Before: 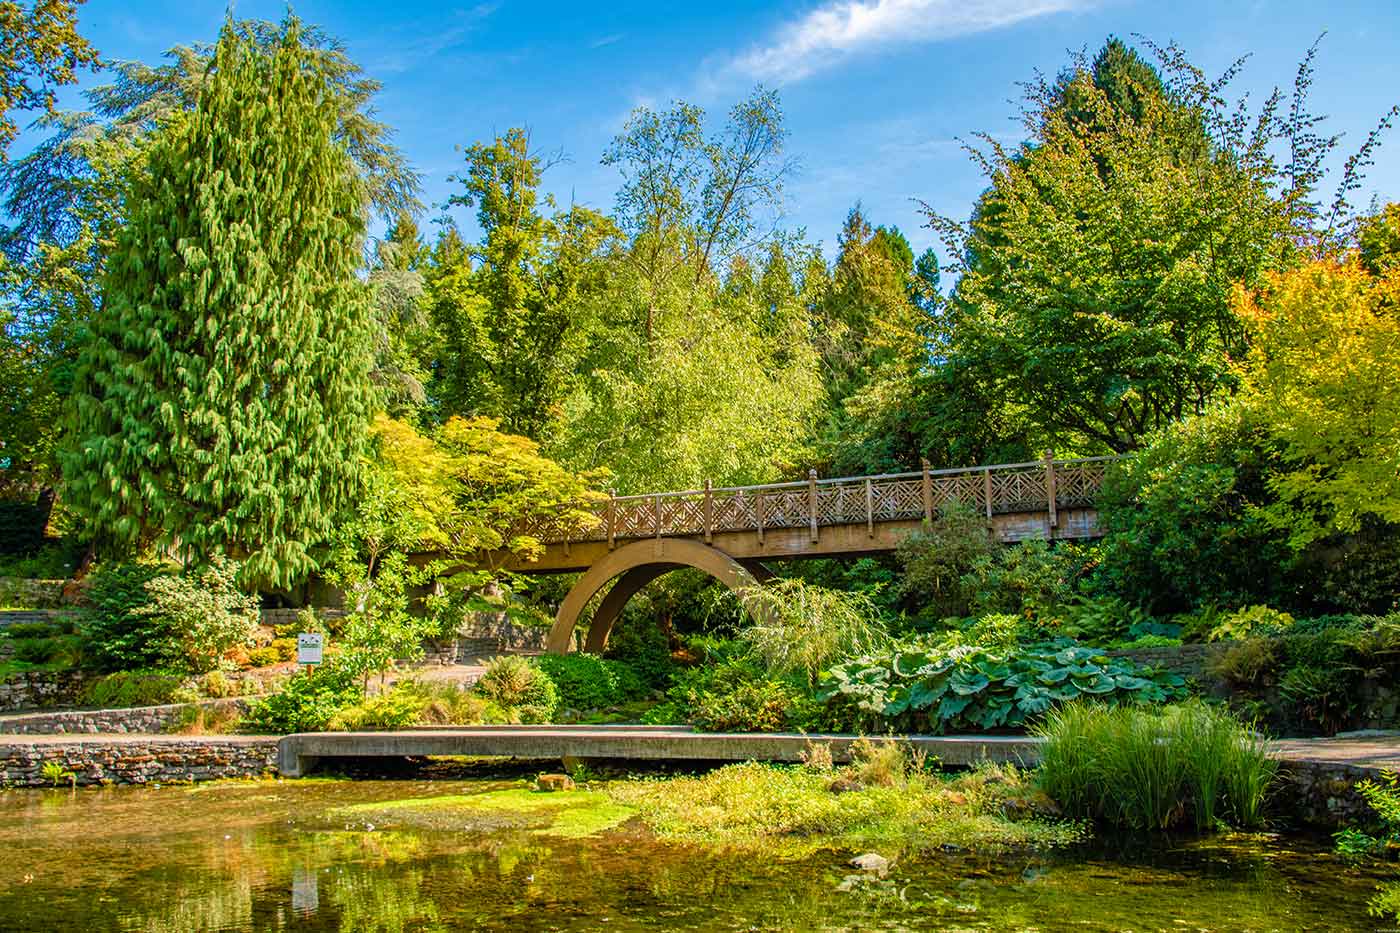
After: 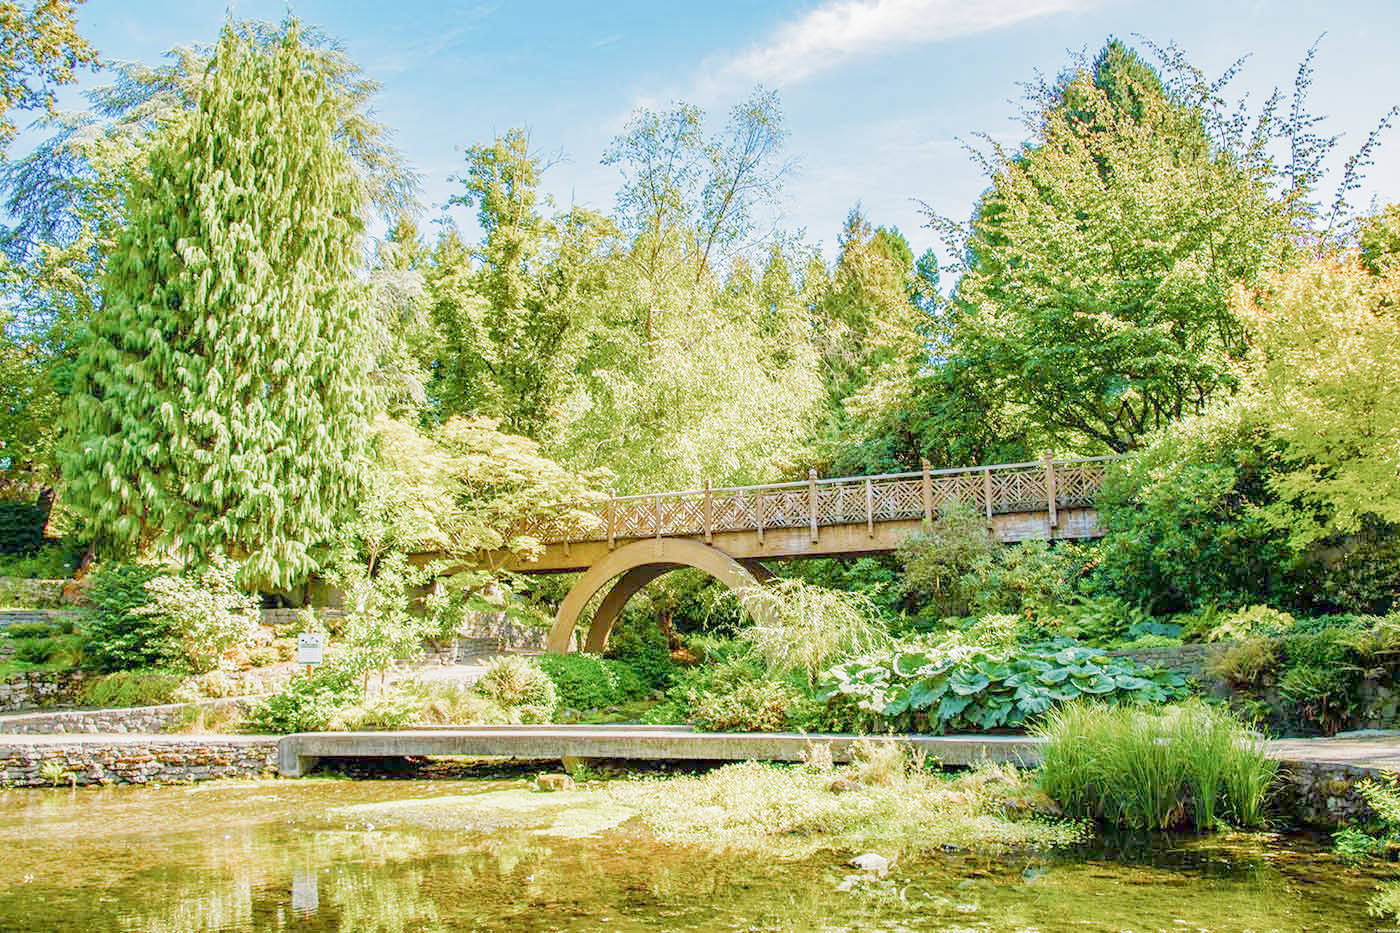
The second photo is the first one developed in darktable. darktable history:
shadows and highlights: shadows 25.93, highlights -26.04
filmic rgb: middle gray luminance 4.32%, black relative exposure -13.01 EV, white relative exposure 5.02 EV, threshold 5.99 EV, target black luminance 0%, hardness 5.15, latitude 59.65%, contrast 0.766, highlights saturation mix 4.17%, shadows ↔ highlights balance 25.51%, add noise in highlights 0.001, preserve chrominance no, color science v3 (2019), use custom middle-gray values true, contrast in highlights soft, enable highlight reconstruction true
tone curve: curves: ch0 [(0, 0) (0.003, 0.012) (0.011, 0.015) (0.025, 0.027) (0.044, 0.045) (0.069, 0.064) (0.1, 0.093) (0.136, 0.133) (0.177, 0.177) (0.224, 0.221) (0.277, 0.272) (0.335, 0.342) (0.399, 0.398) (0.468, 0.462) (0.543, 0.547) (0.623, 0.624) (0.709, 0.711) (0.801, 0.792) (0.898, 0.889) (1, 1)], preserve colors none
